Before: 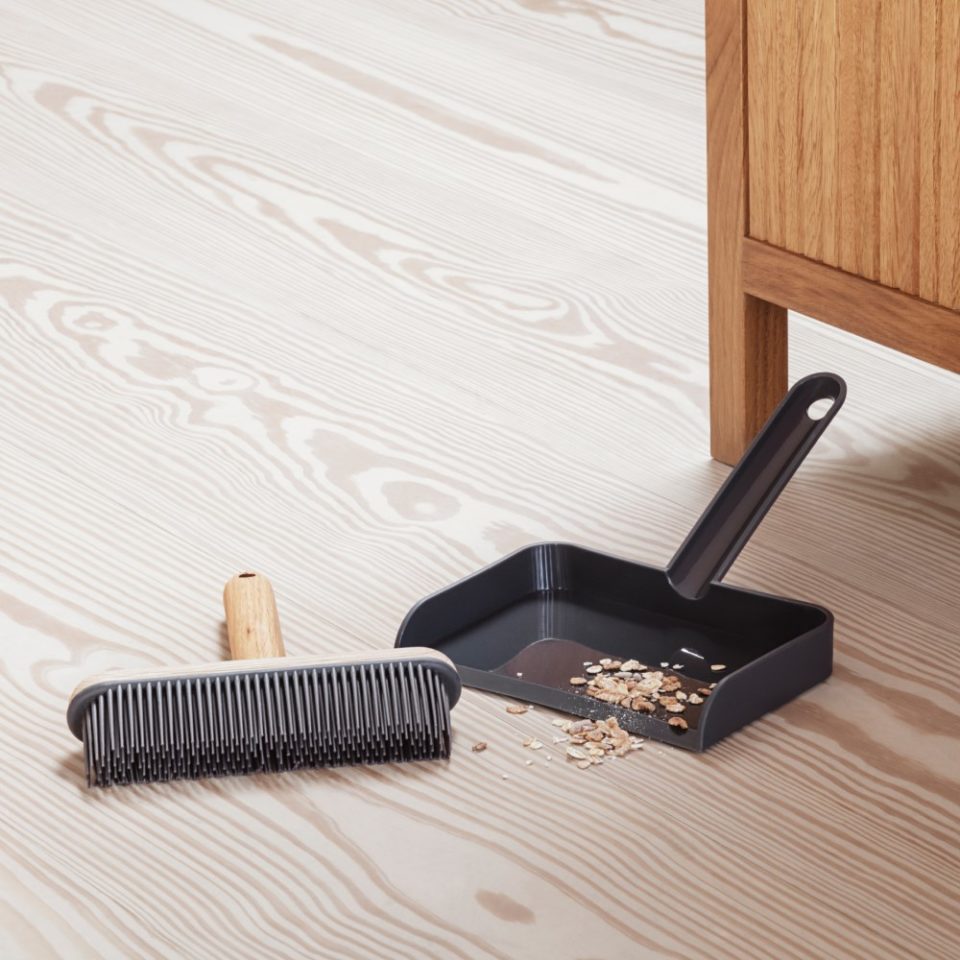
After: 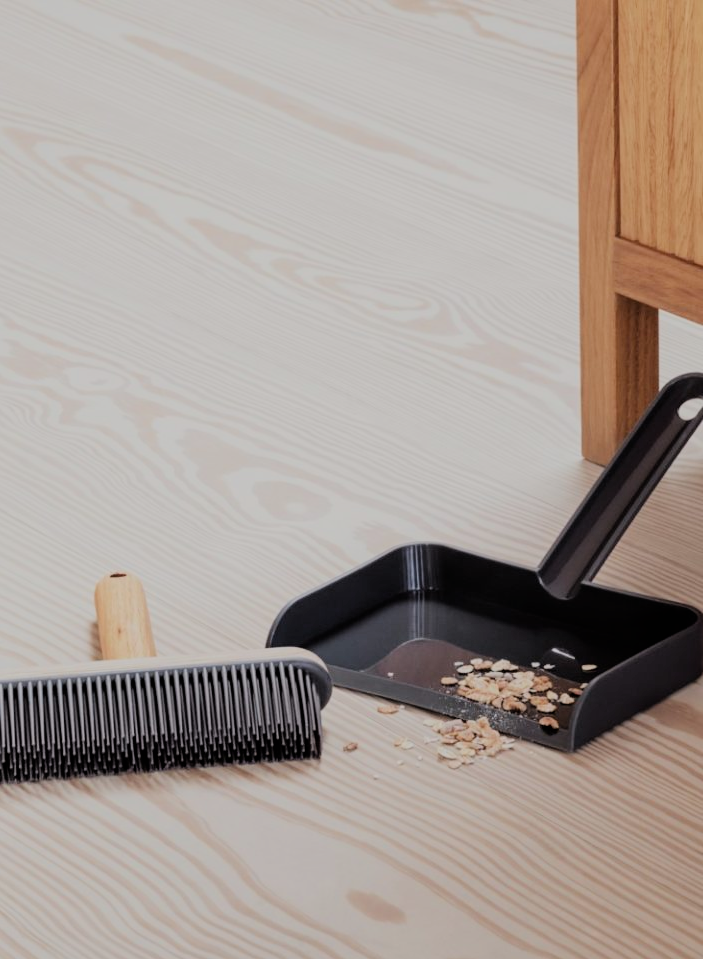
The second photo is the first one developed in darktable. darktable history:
crop: left 13.443%, right 13.31%
filmic rgb: black relative exposure -6.15 EV, white relative exposure 6.96 EV, hardness 2.23, color science v6 (2022)
